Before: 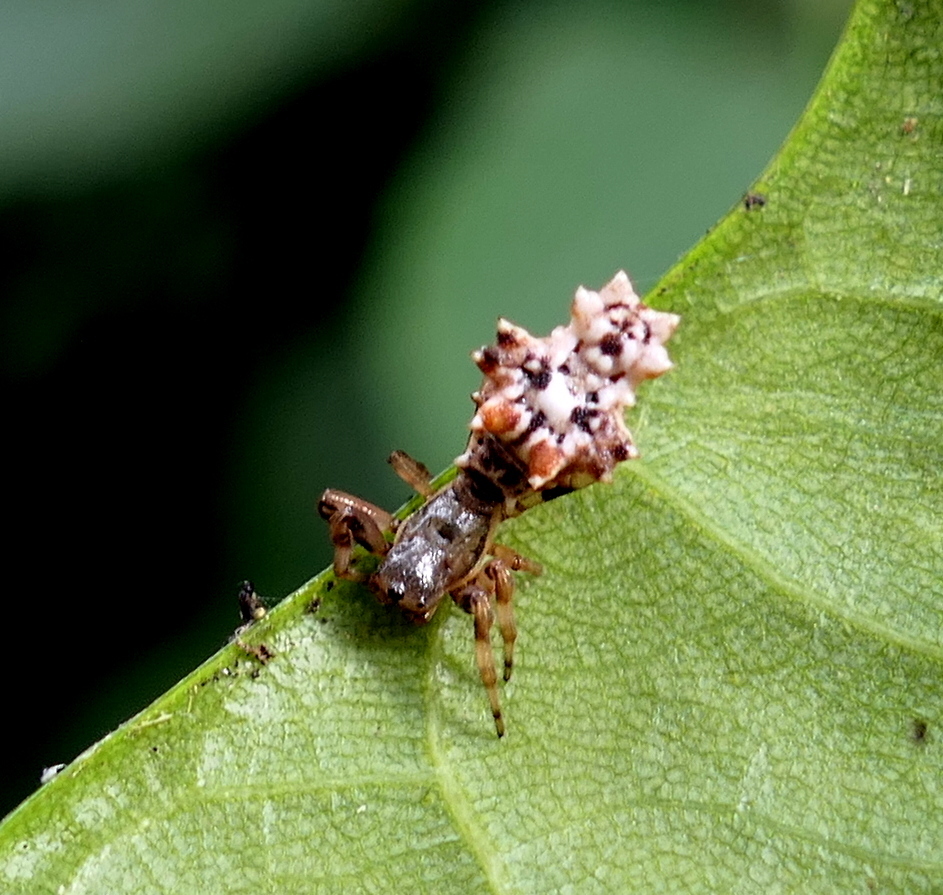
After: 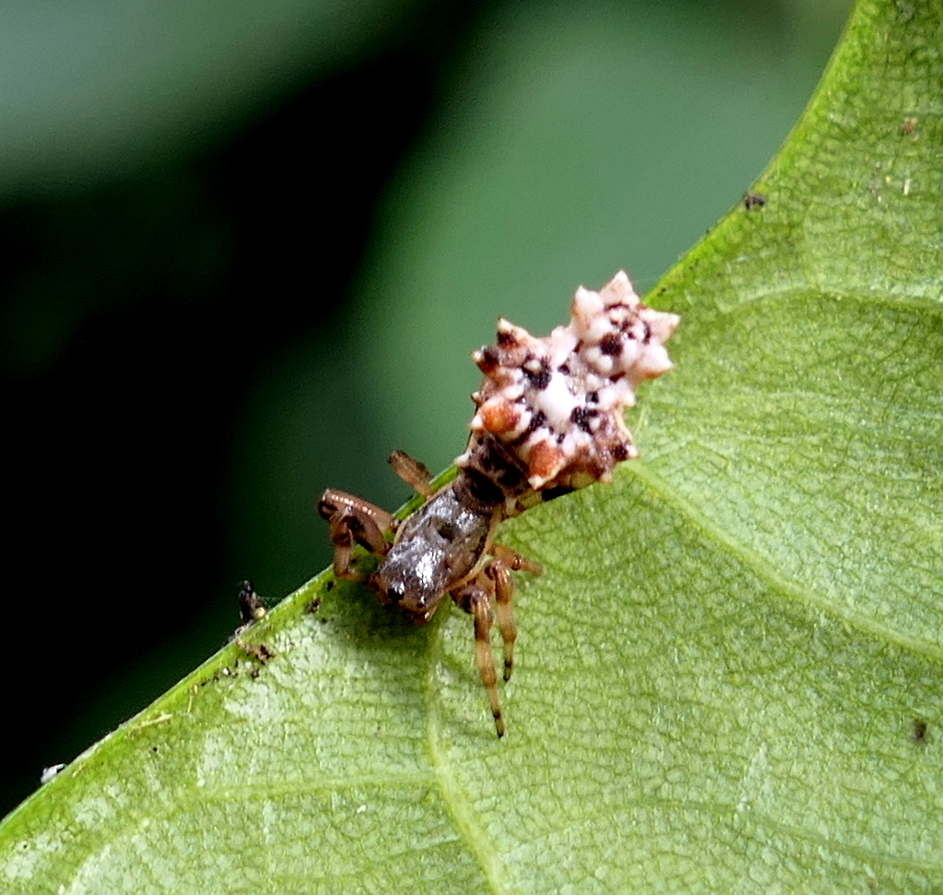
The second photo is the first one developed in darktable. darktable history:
color calibration: illuminant same as pipeline (D50), adaptation none (bypass), x 0.332, y 0.334, temperature 5021.39 K
levels: levels [0, 0.492, 0.984]
